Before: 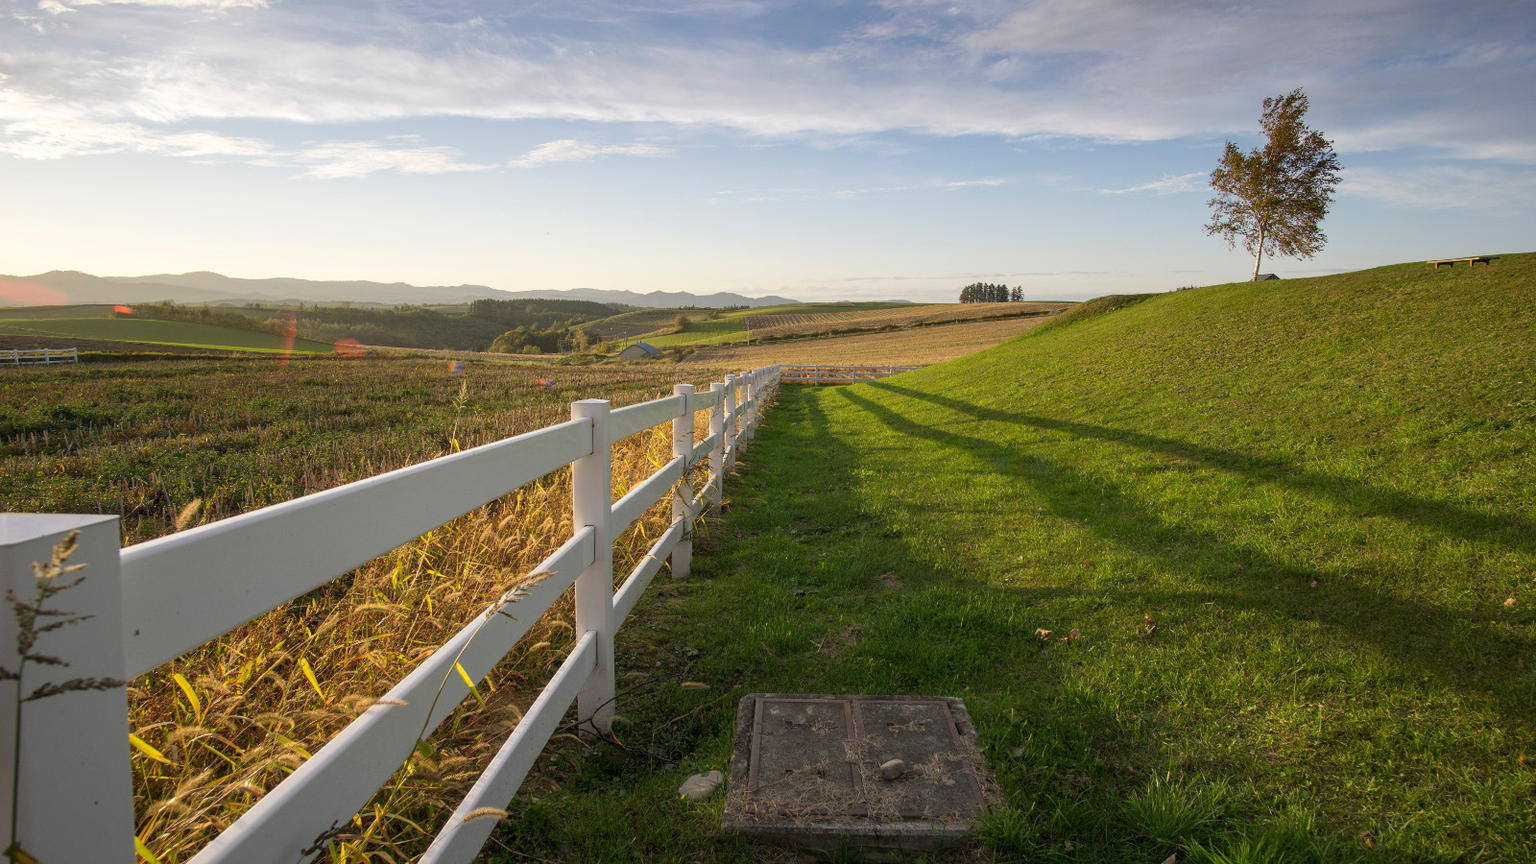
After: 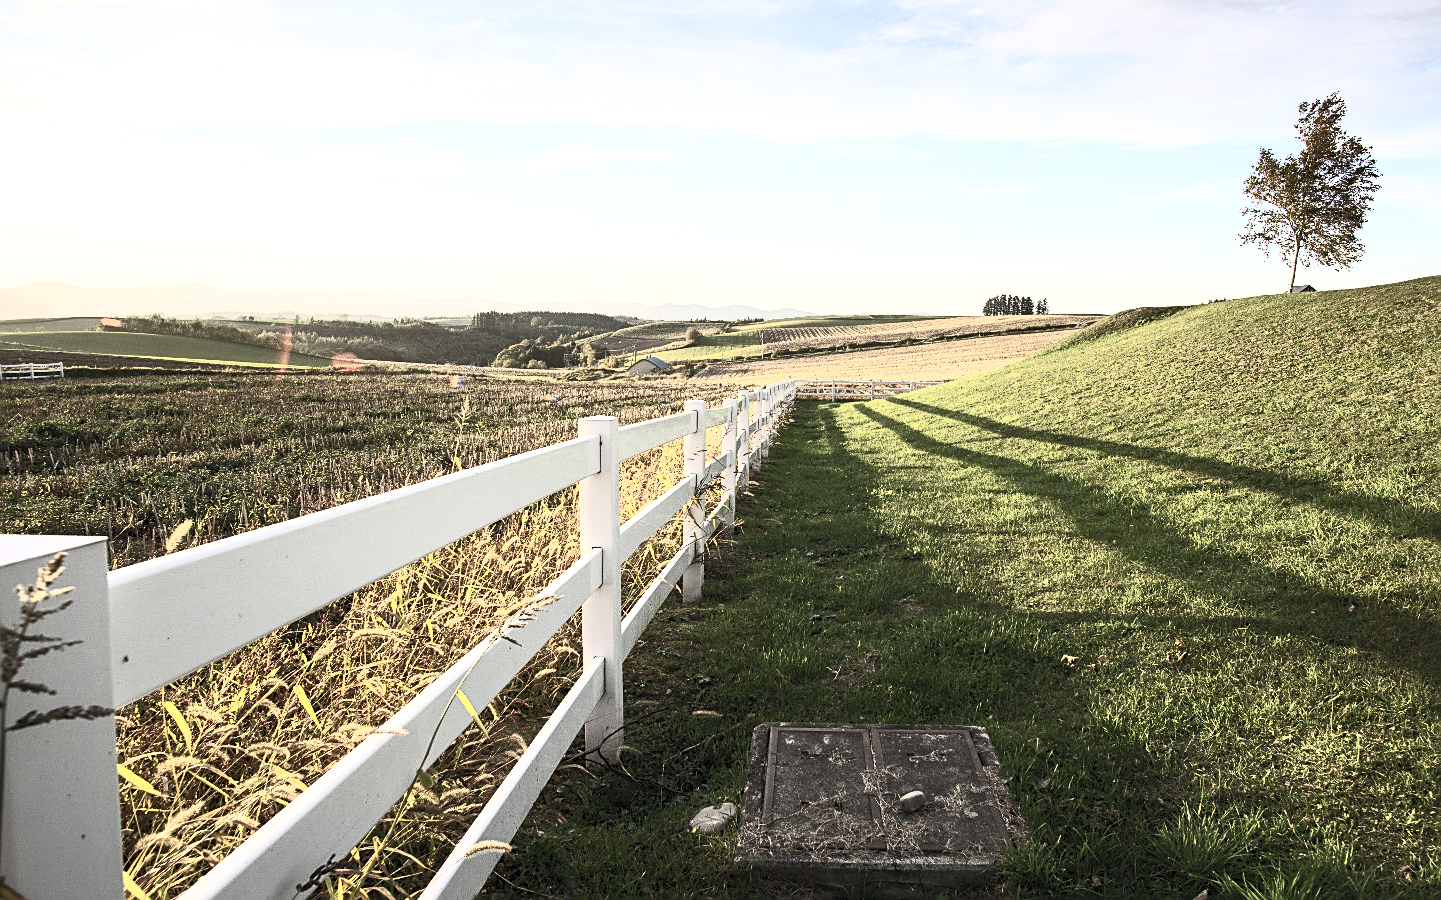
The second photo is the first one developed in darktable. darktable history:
sharpen: on, module defaults
crop and rotate: left 1.088%, right 8.807%
tone equalizer: -8 EV -0.75 EV, -7 EV -0.7 EV, -6 EV -0.6 EV, -5 EV -0.4 EV, -3 EV 0.4 EV, -2 EV 0.6 EV, -1 EV 0.7 EV, +0 EV 0.75 EV, edges refinement/feathering 500, mask exposure compensation -1.57 EV, preserve details no
contrast brightness saturation: contrast 0.57, brightness 0.57, saturation -0.34
